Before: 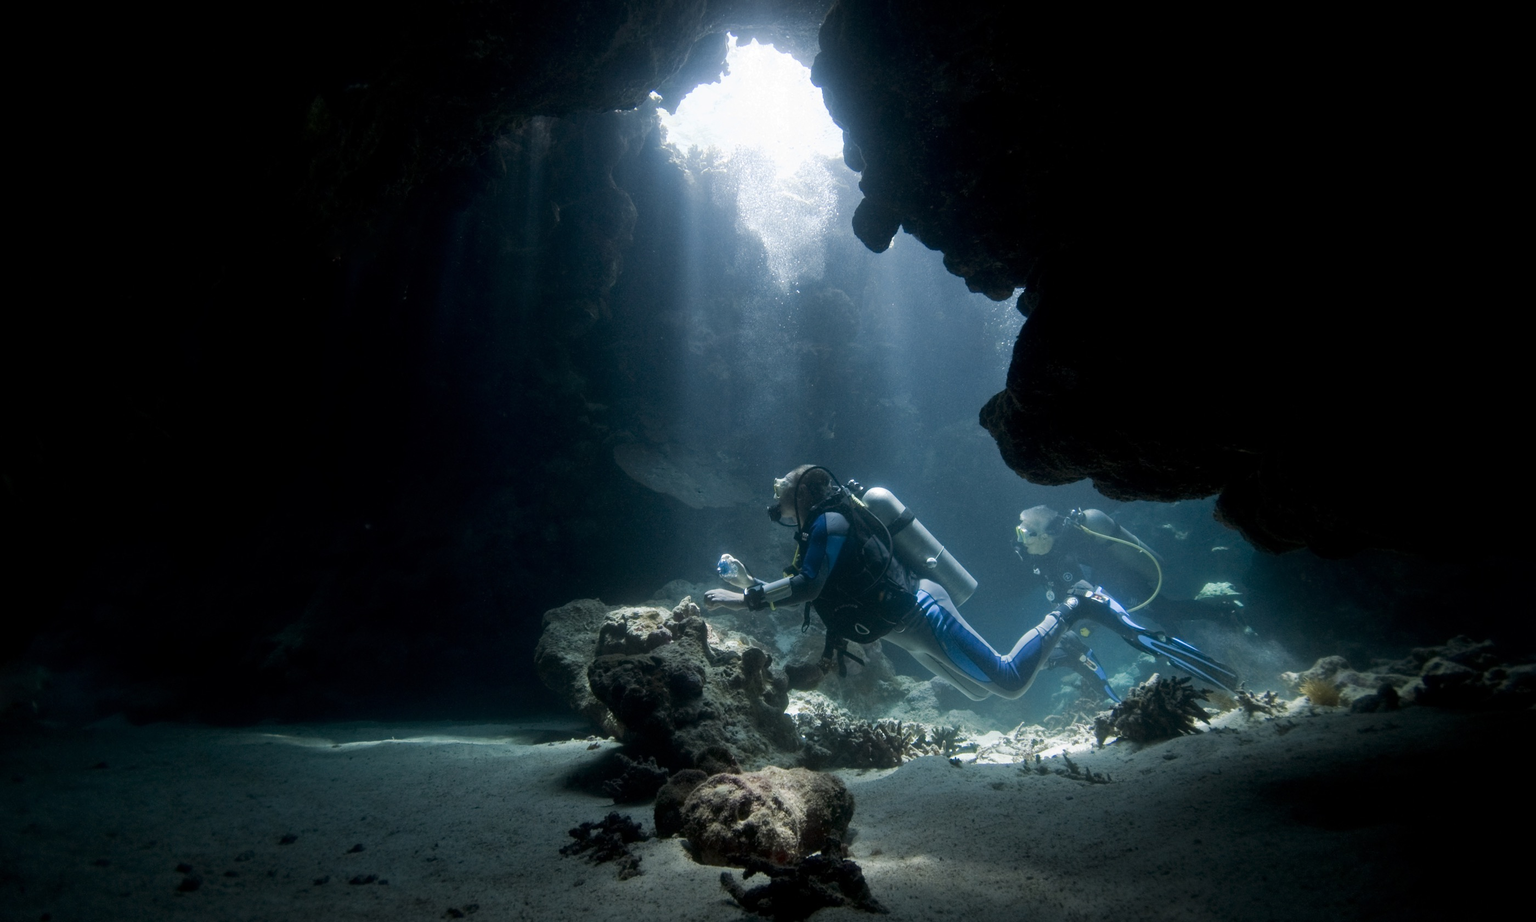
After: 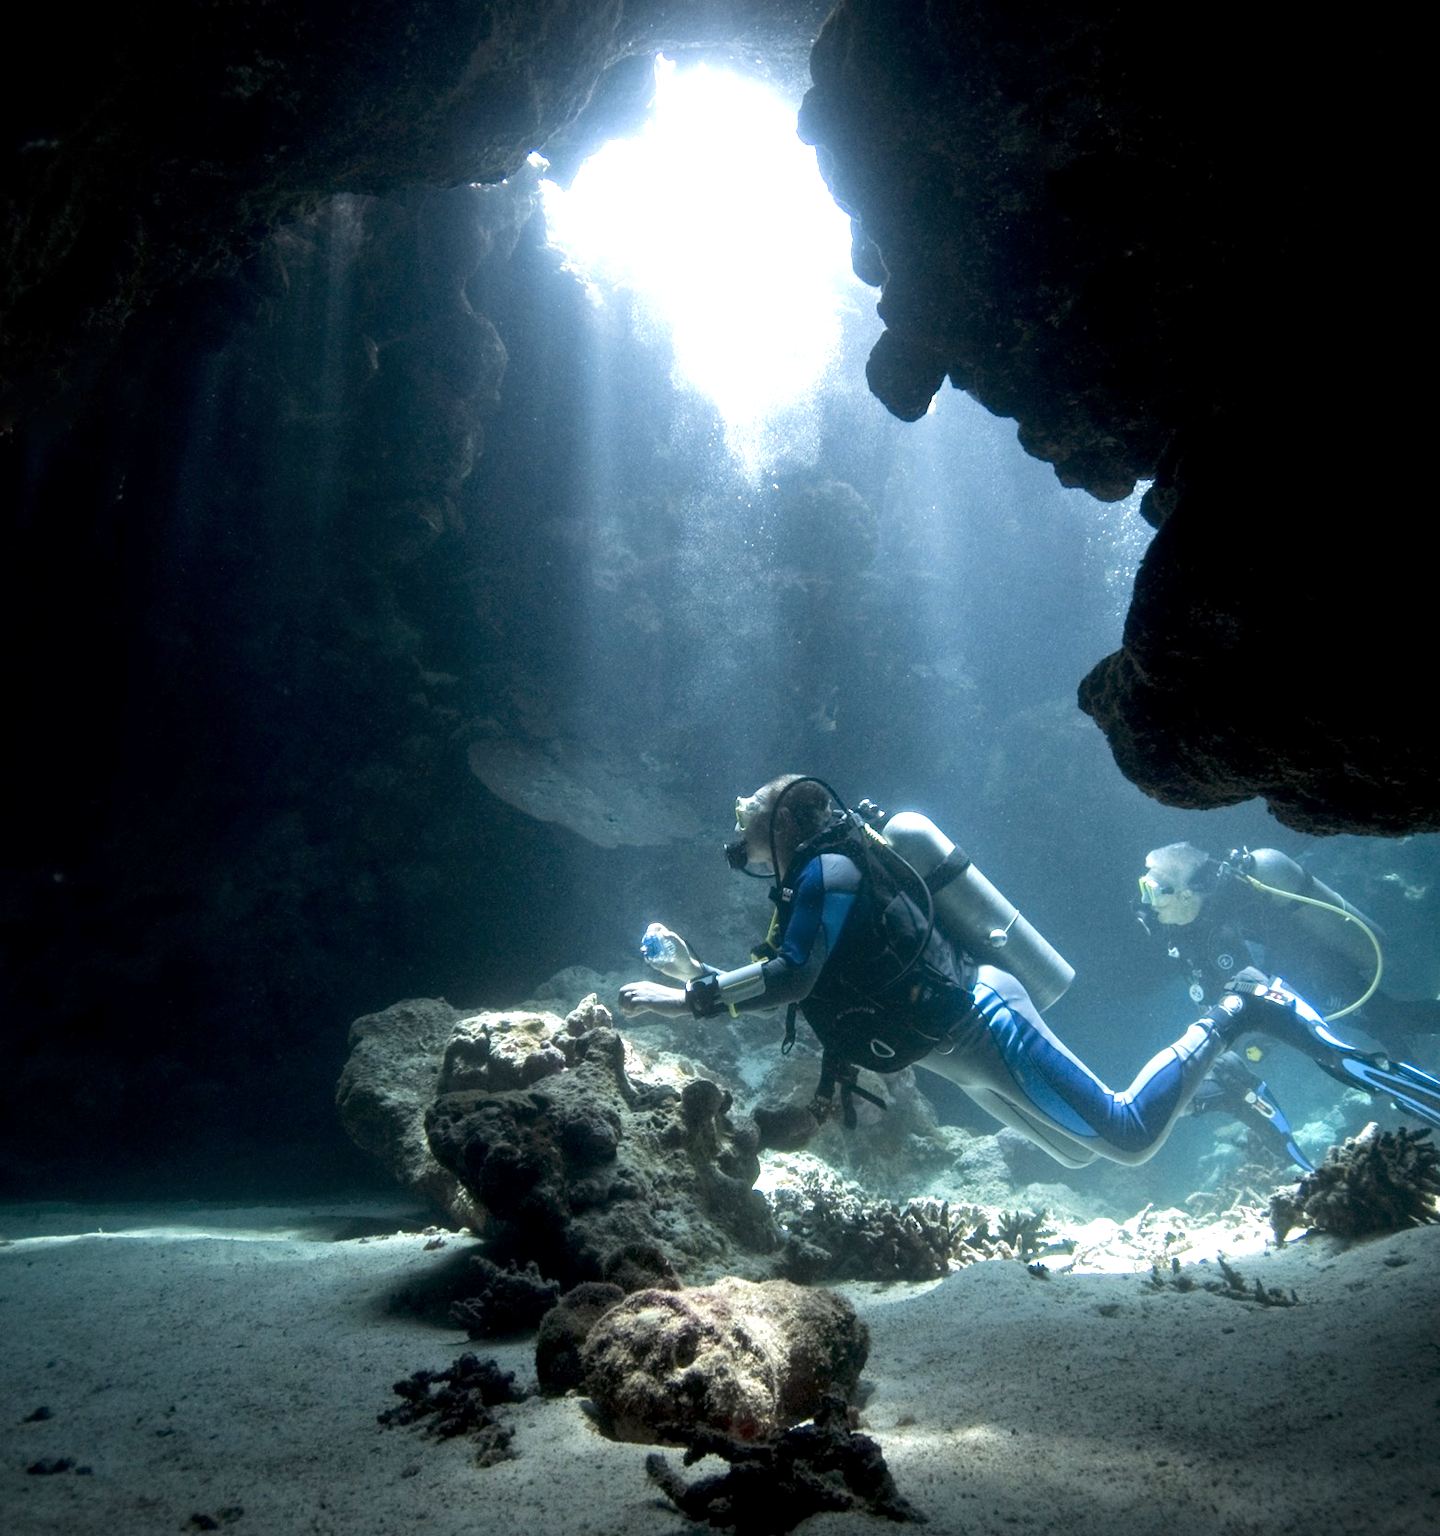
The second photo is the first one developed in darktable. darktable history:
exposure: black level correction 0, exposure 1 EV, compensate highlight preservation false
local contrast: highlights 104%, shadows 102%, detail 120%, midtone range 0.2
crop: left 21.687%, right 22.048%, bottom 0.006%
